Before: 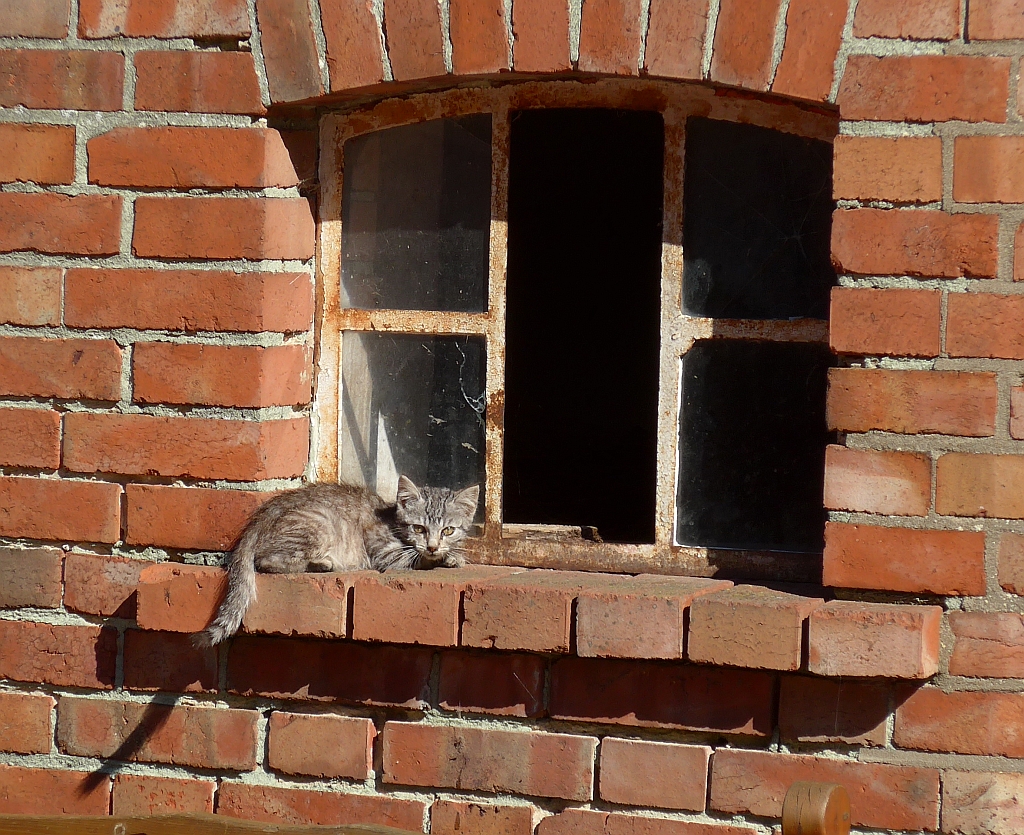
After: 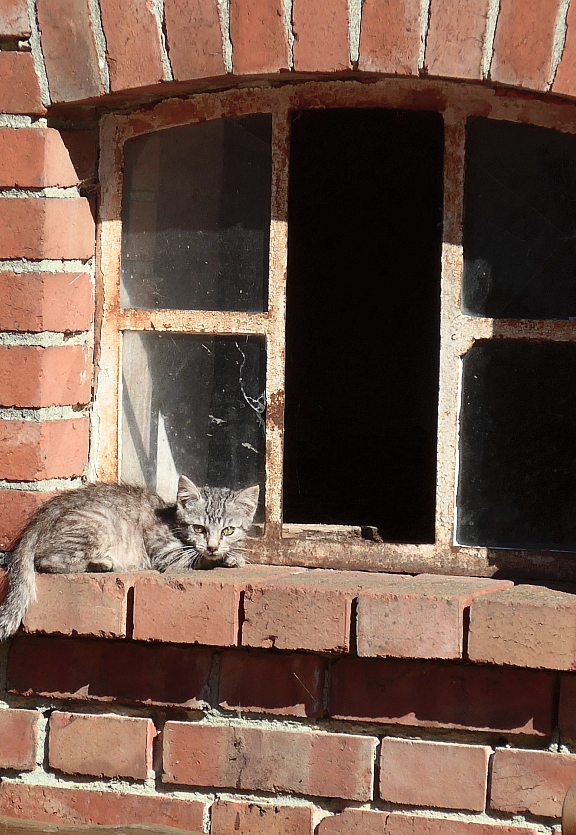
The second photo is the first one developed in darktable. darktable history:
crop: left 21.496%, right 22.254%
color balance: input saturation 100.43%, contrast fulcrum 14.22%, output saturation 70.41%
contrast brightness saturation: contrast 0.2, brightness 0.16, saturation 0.22
